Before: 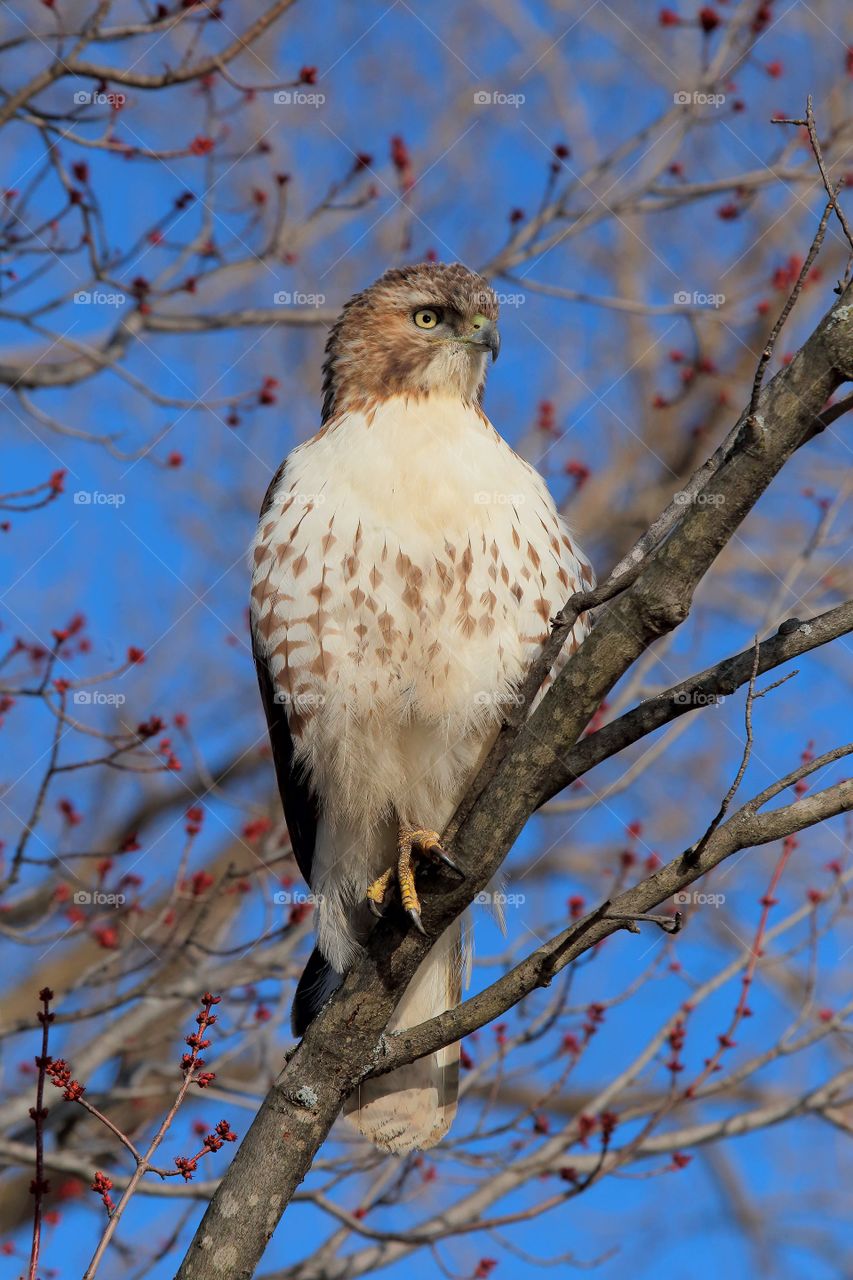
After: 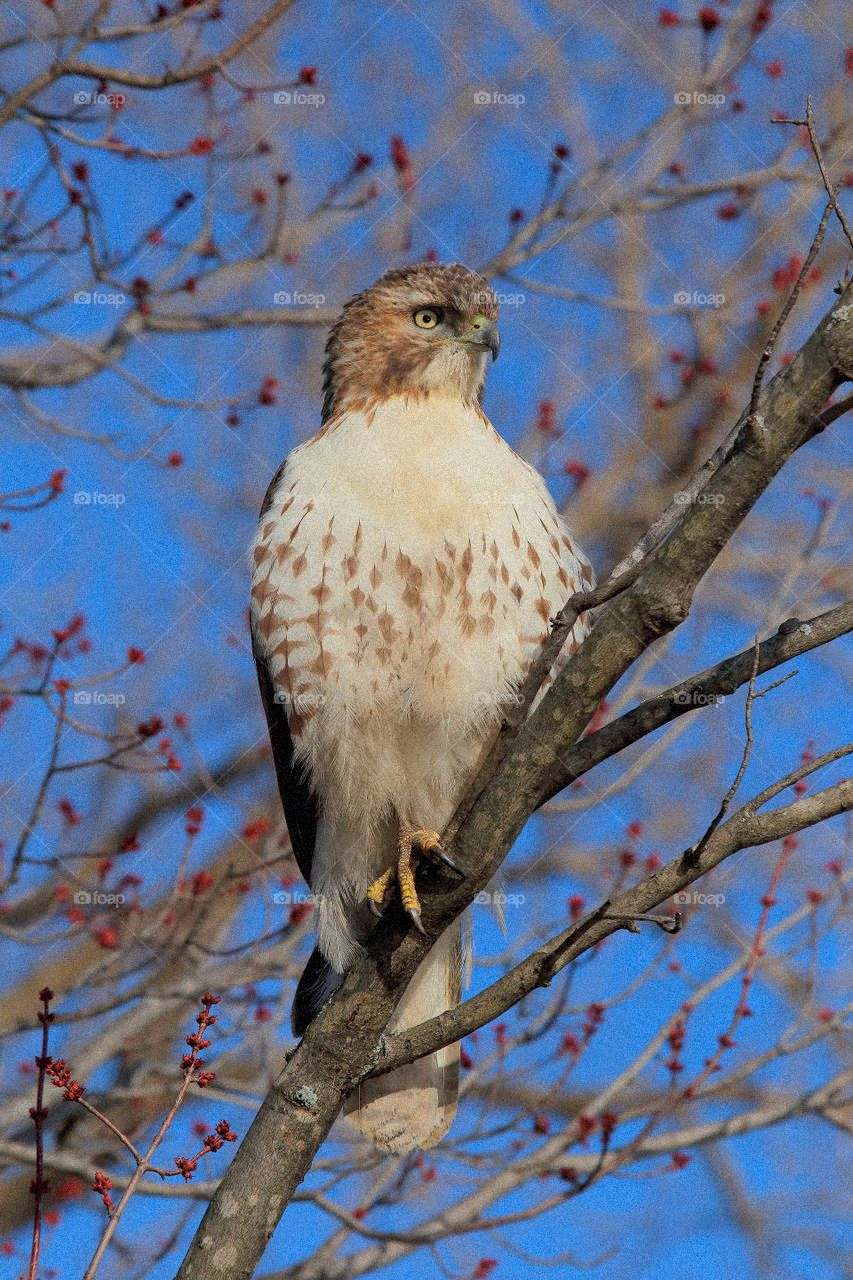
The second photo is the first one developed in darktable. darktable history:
grain: strength 35%, mid-tones bias 0%
shadows and highlights: on, module defaults
